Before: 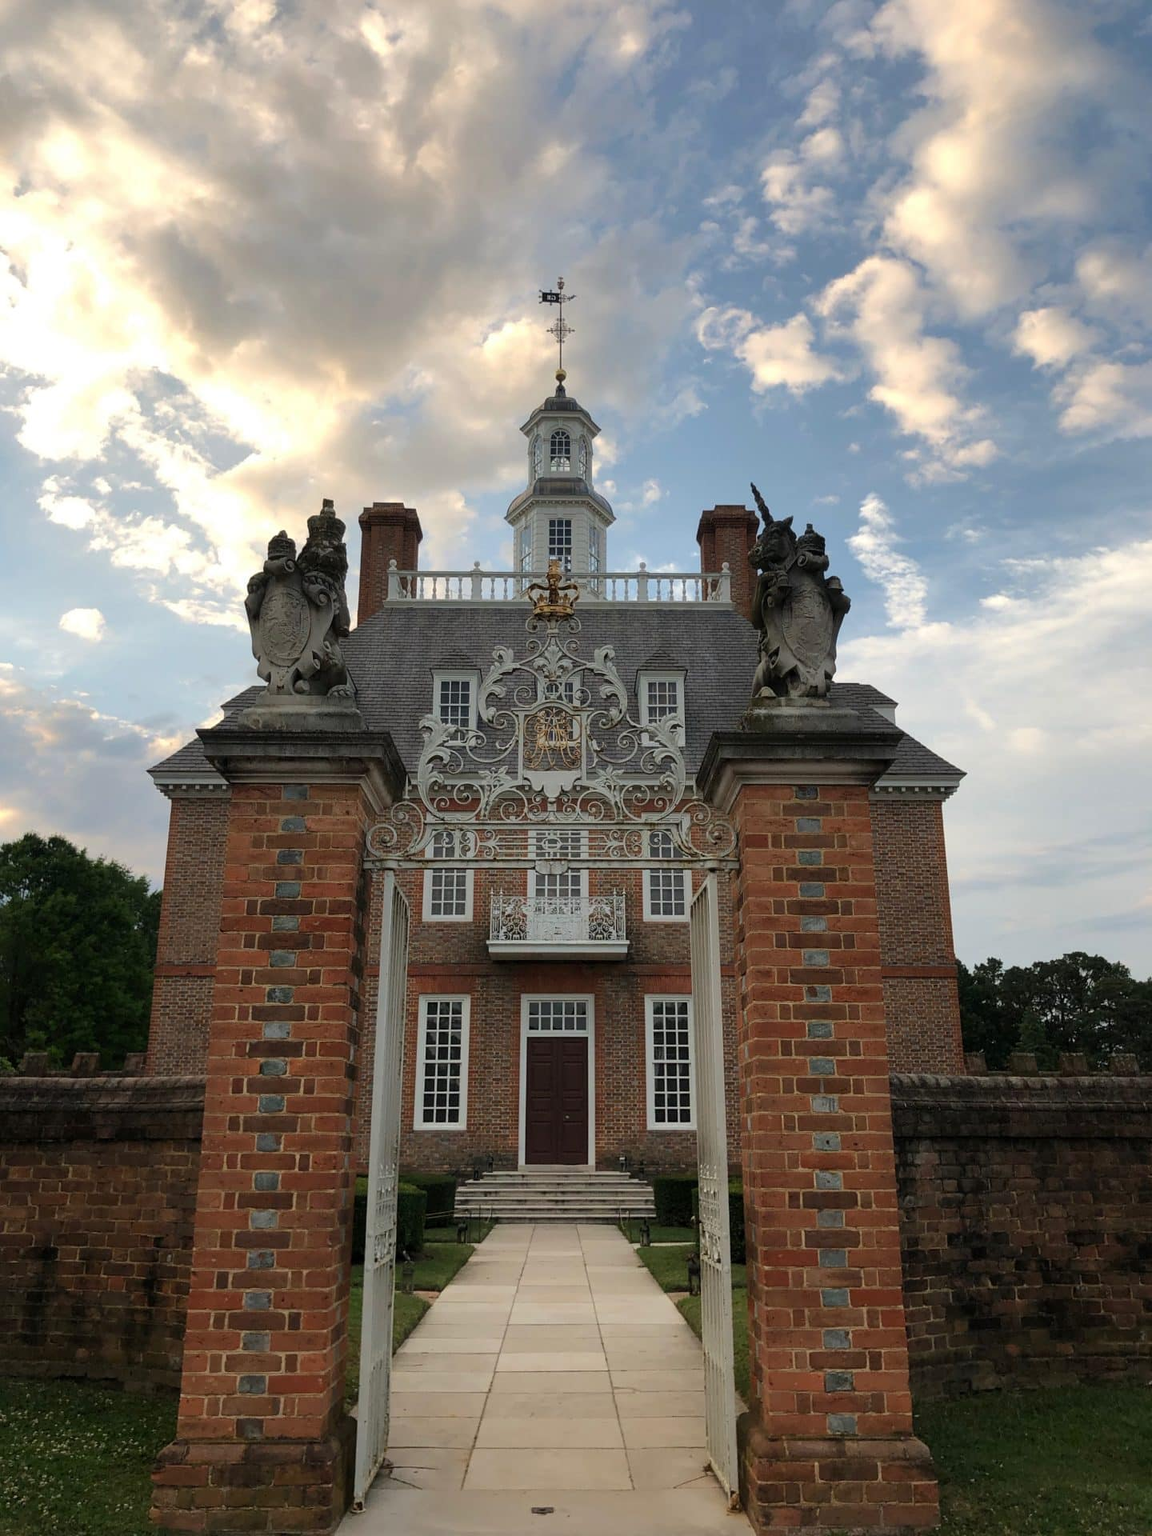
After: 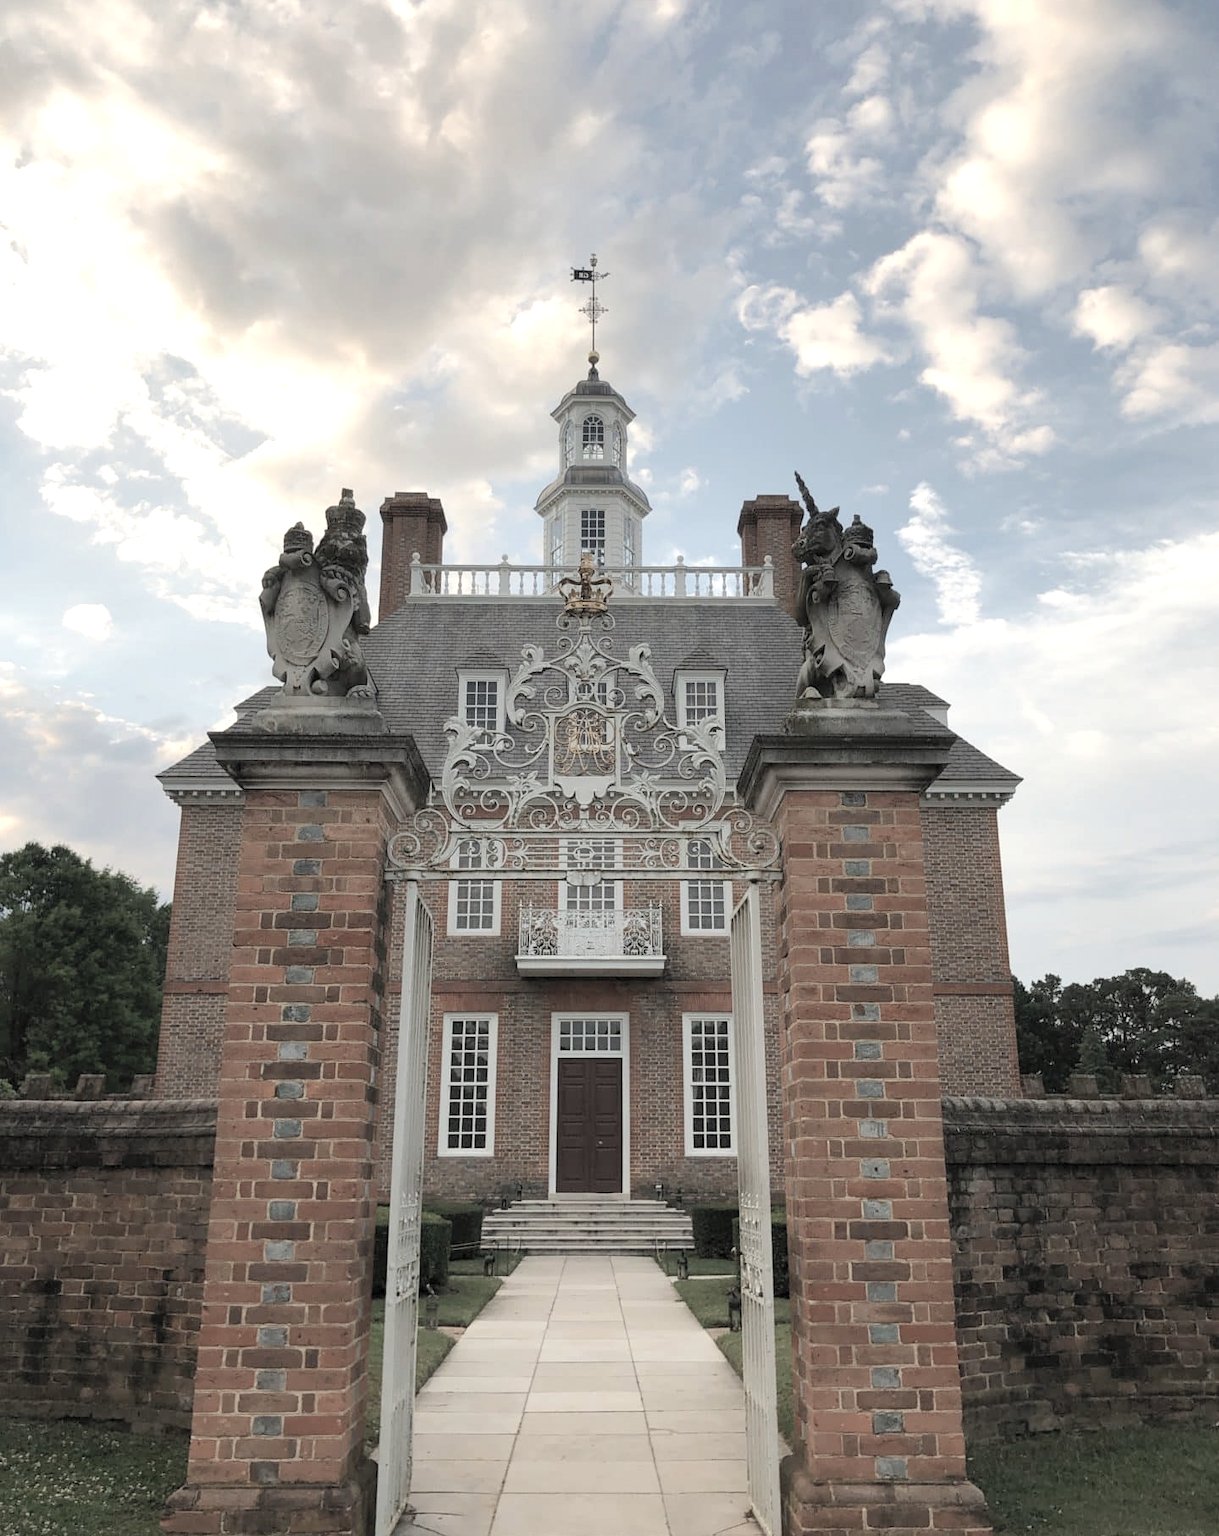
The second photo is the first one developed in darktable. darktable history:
contrast brightness saturation: brightness 0.18, saturation -0.5
exposure: exposure 0.375 EV, compensate highlight preservation false
crop and rotate: top 2.479%, bottom 3.018%
